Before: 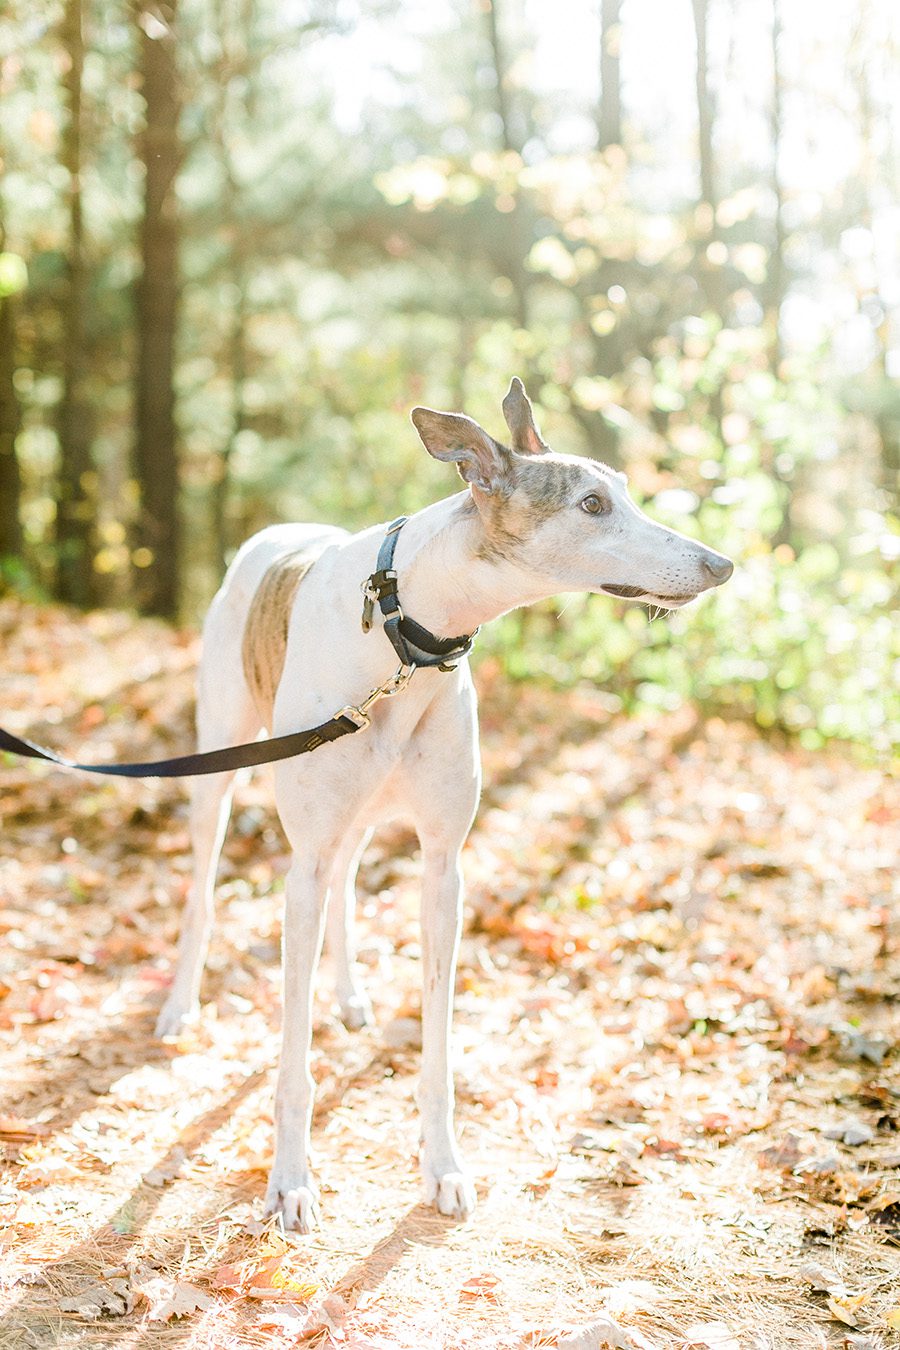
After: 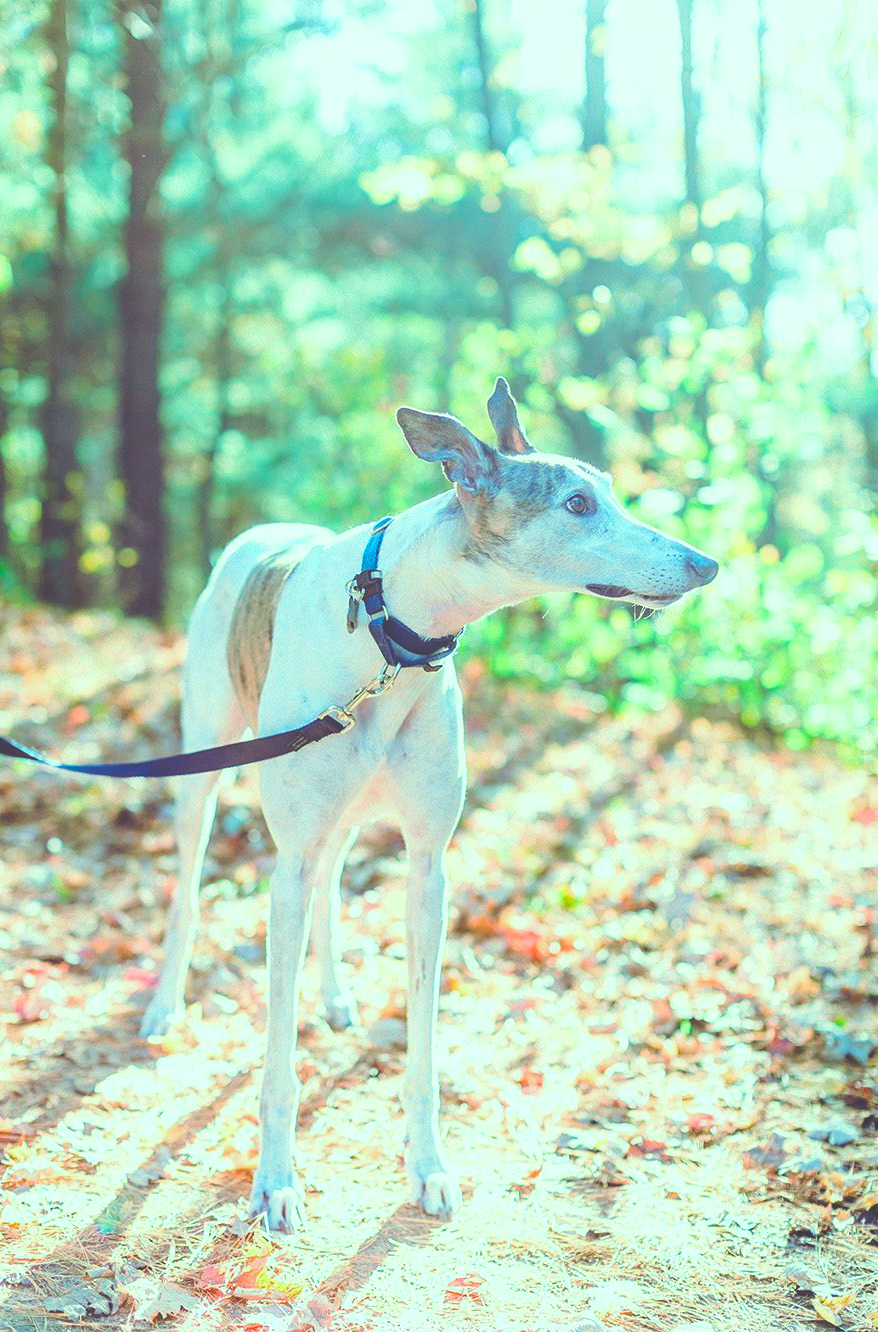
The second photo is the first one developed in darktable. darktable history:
color correction: saturation 1.32
rgb curve: curves: ch0 [(0, 0.186) (0.314, 0.284) (0.576, 0.466) (0.805, 0.691) (0.936, 0.886)]; ch1 [(0, 0.186) (0.314, 0.284) (0.581, 0.534) (0.771, 0.746) (0.936, 0.958)]; ch2 [(0, 0.216) (0.275, 0.39) (1, 1)], mode RGB, independent channels, compensate middle gray true, preserve colors none
contrast brightness saturation: brightness 0.09, saturation 0.19
crop and rotate: left 1.774%, right 0.633%, bottom 1.28%
shadows and highlights: radius 334.93, shadows 63.48, highlights 6.06, compress 87.7%, highlights color adjustment 39.73%, soften with gaussian
